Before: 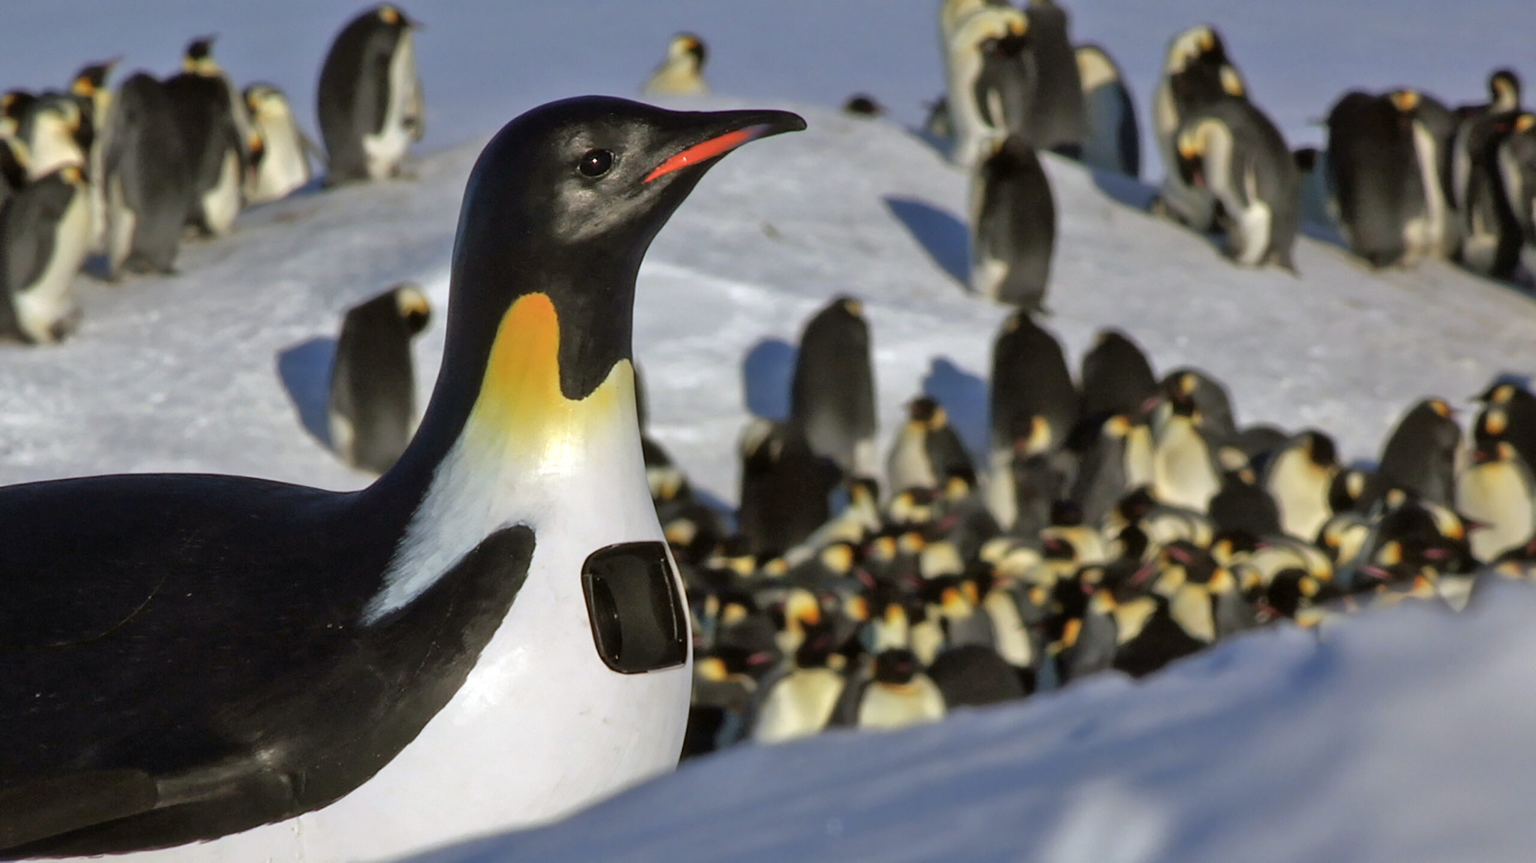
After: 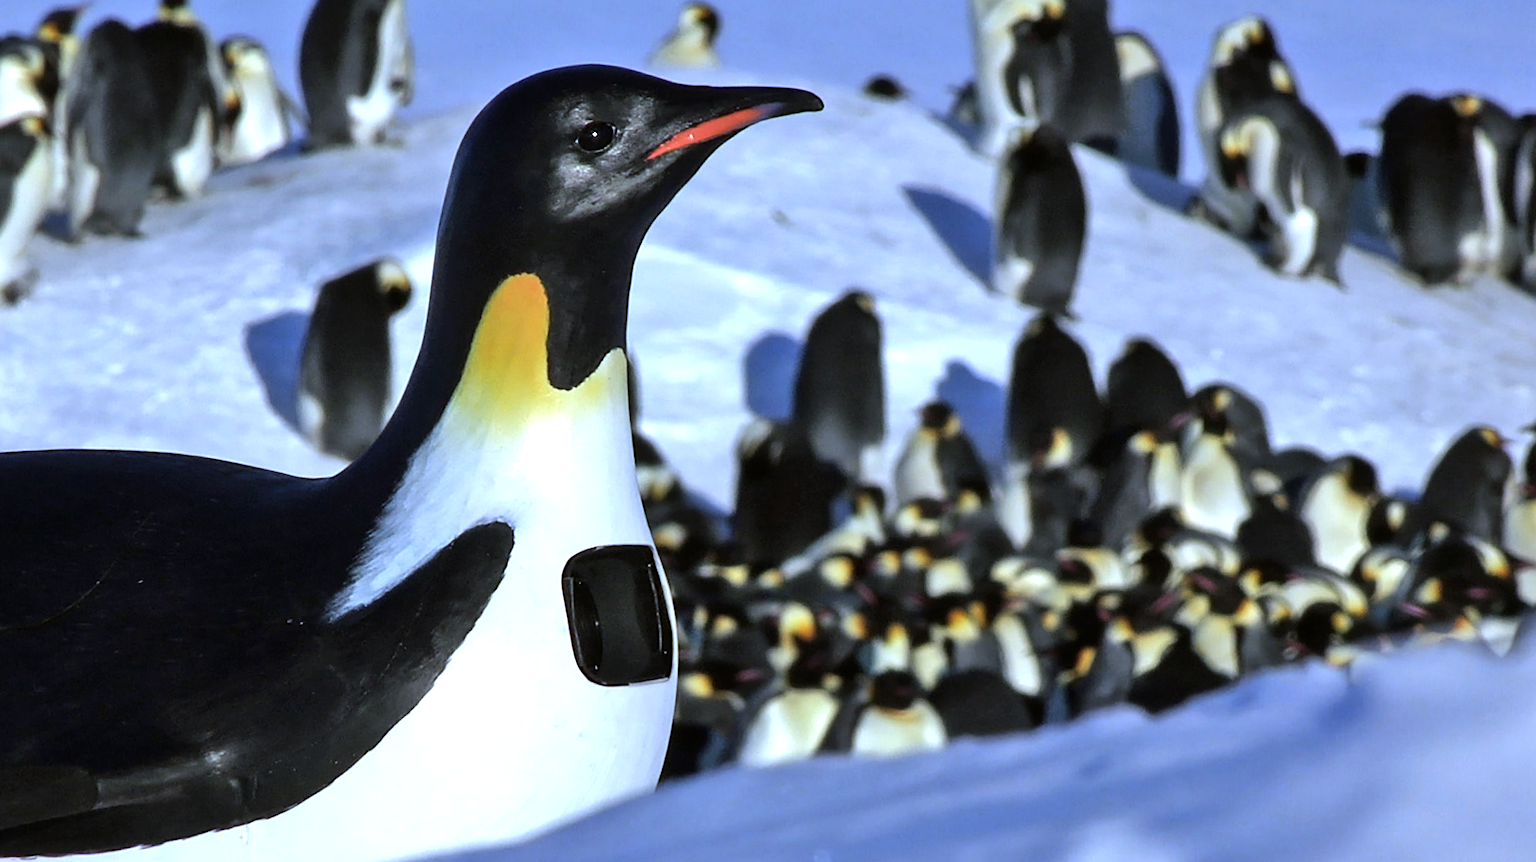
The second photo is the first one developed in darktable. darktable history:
white balance: red 0.871, blue 1.249
tone equalizer: -8 EV -0.75 EV, -7 EV -0.7 EV, -6 EV -0.6 EV, -5 EV -0.4 EV, -3 EV 0.4 EV, -2 EV 0.6 EV, -1 EV 0.7 EV, +0 EV 0.75 EV, edges refinement/feathering 500, mask exposure compensation -1.57 EV, preserve details no
sharpen: on, module defaults
crop and rotate: angle -2.38°
